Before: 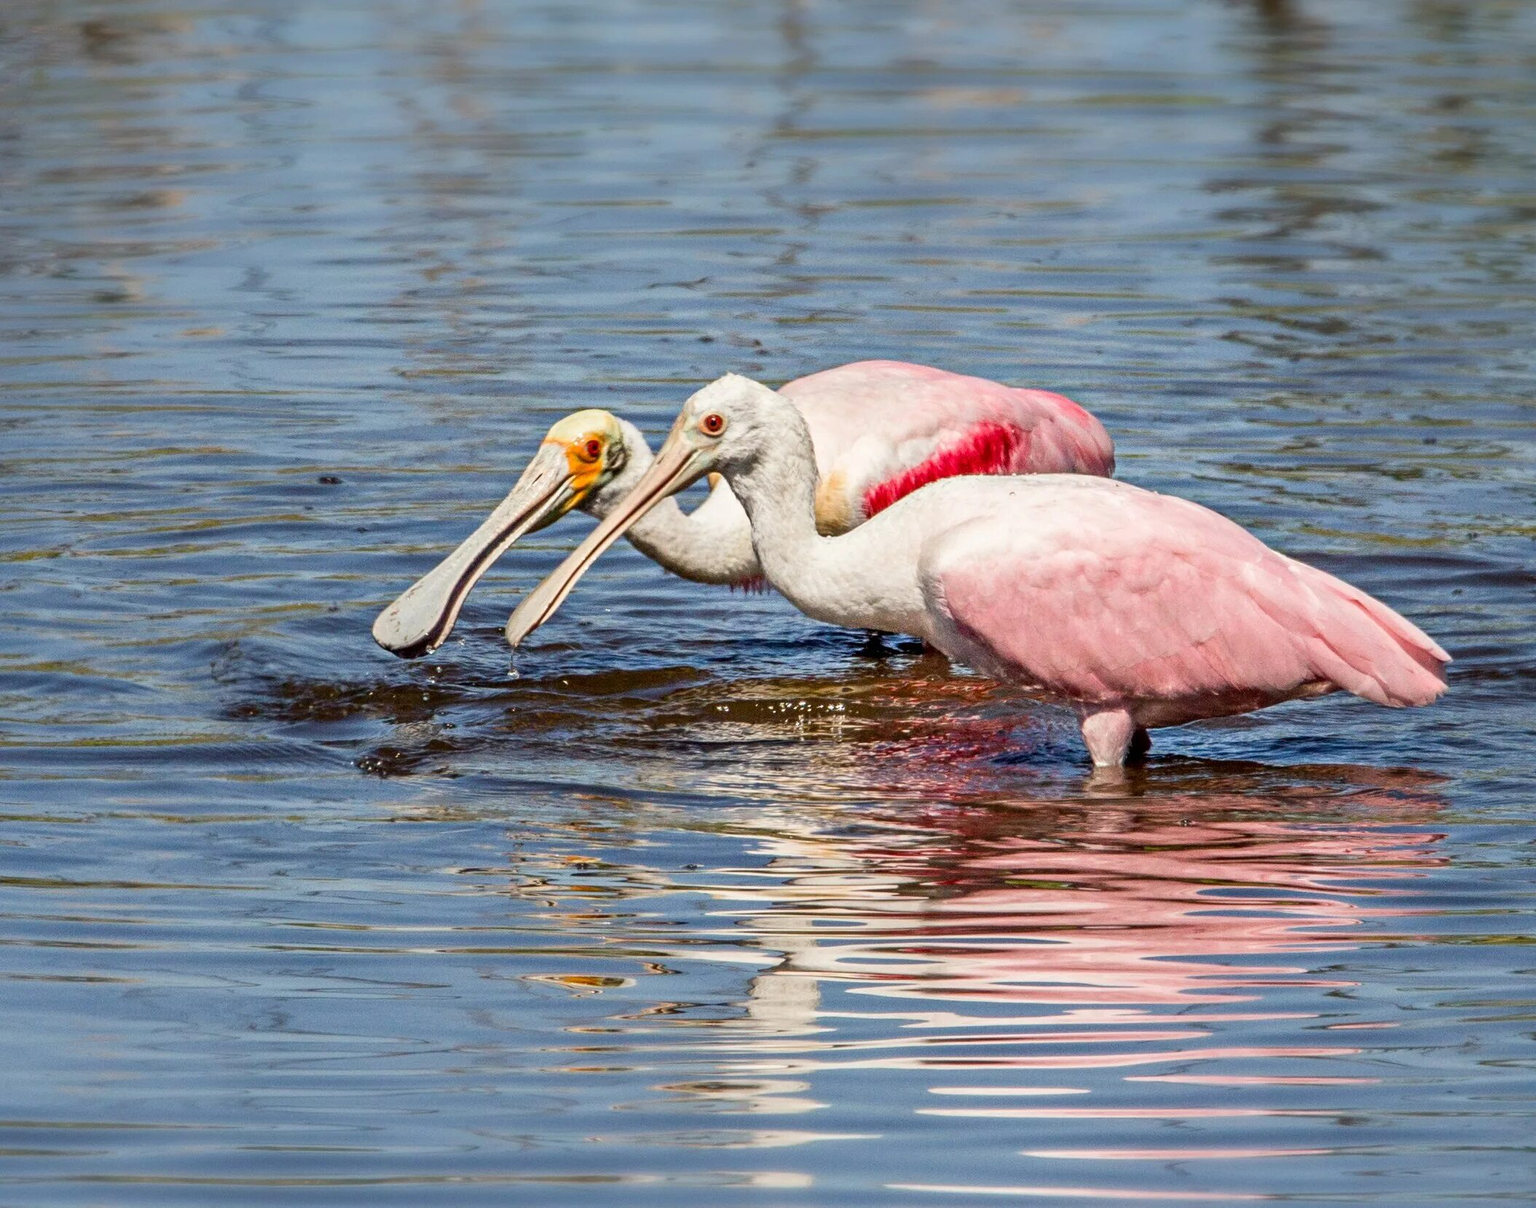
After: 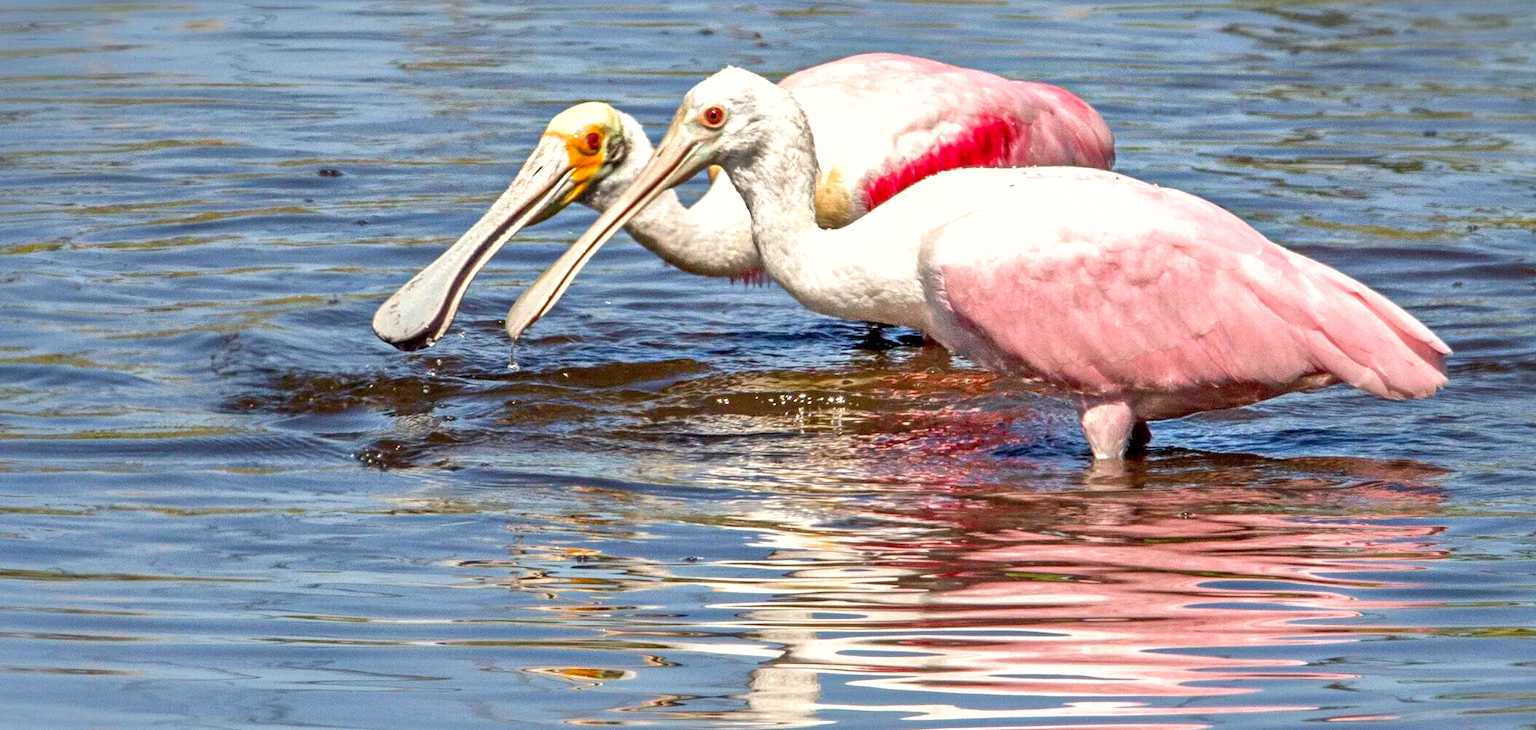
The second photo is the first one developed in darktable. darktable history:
crop and rotate: top 25.457%, bottom 13.993%
exposure: black level correction 0.001, exposure 0.5 EV, compensate exposure bias true, compensate highlight preservation false
base curve: curves: ch0 [(0, 0) (0.297, 0.298) (1, 1)], preserve colors none
shadows and highlights: on, module defaults
